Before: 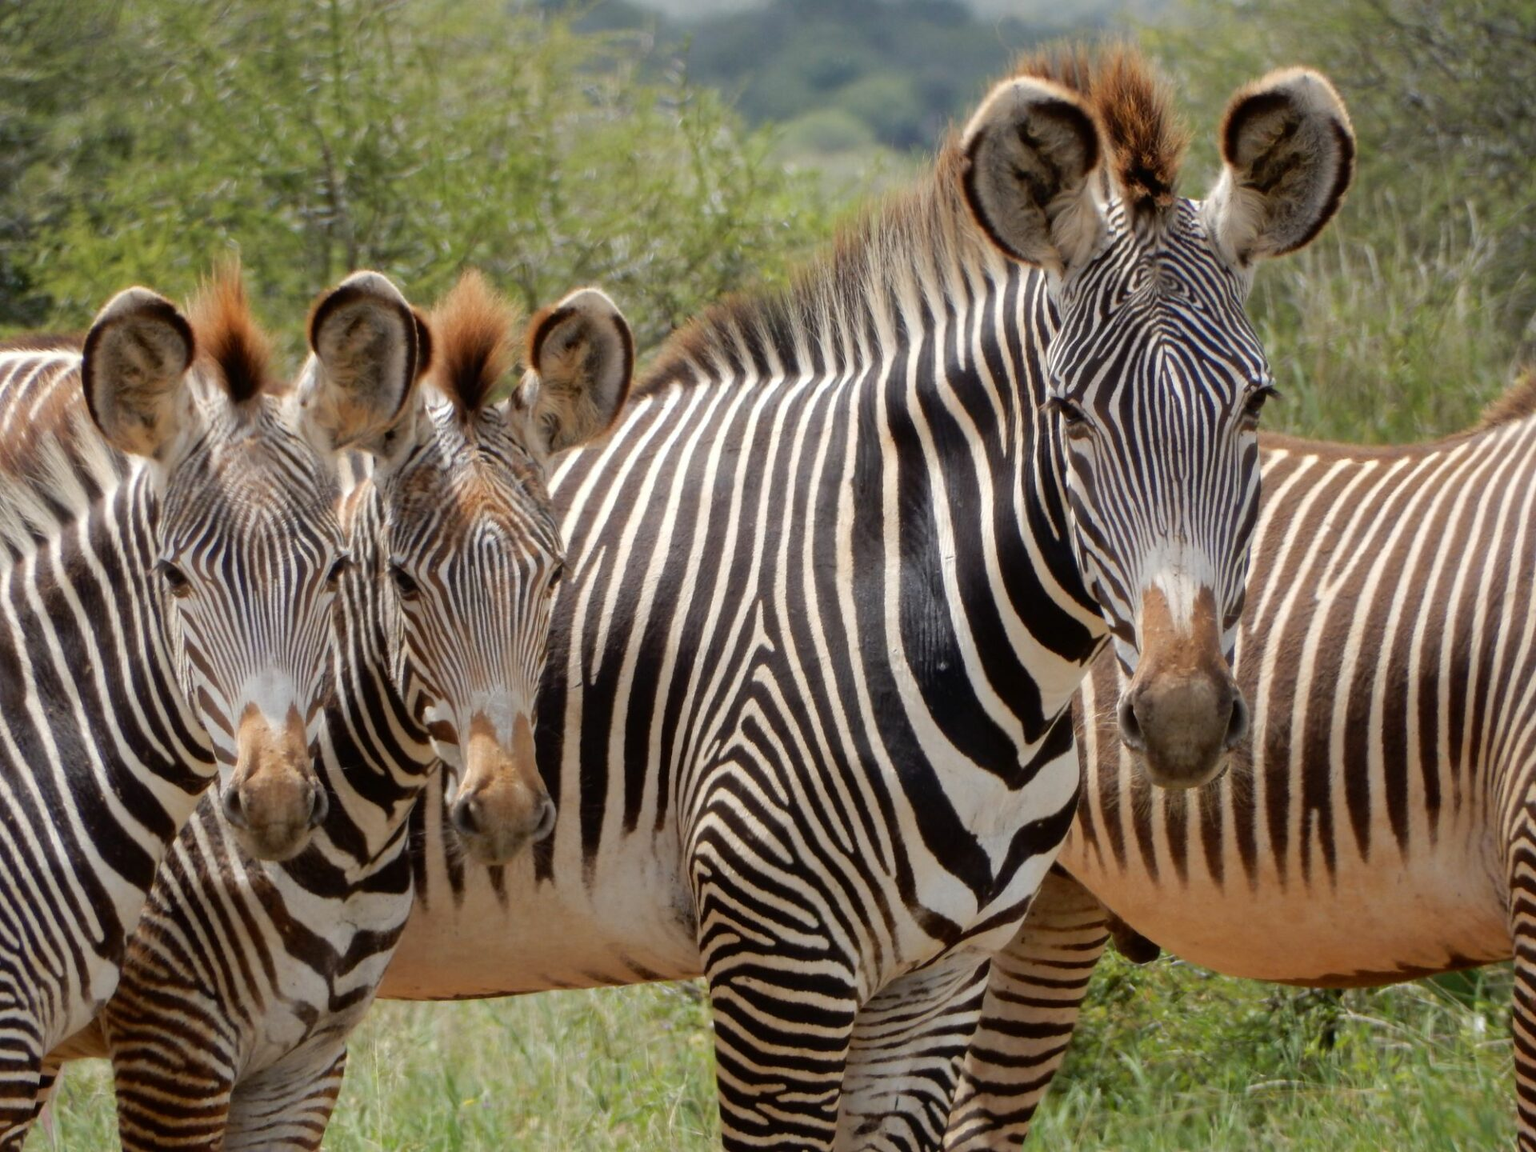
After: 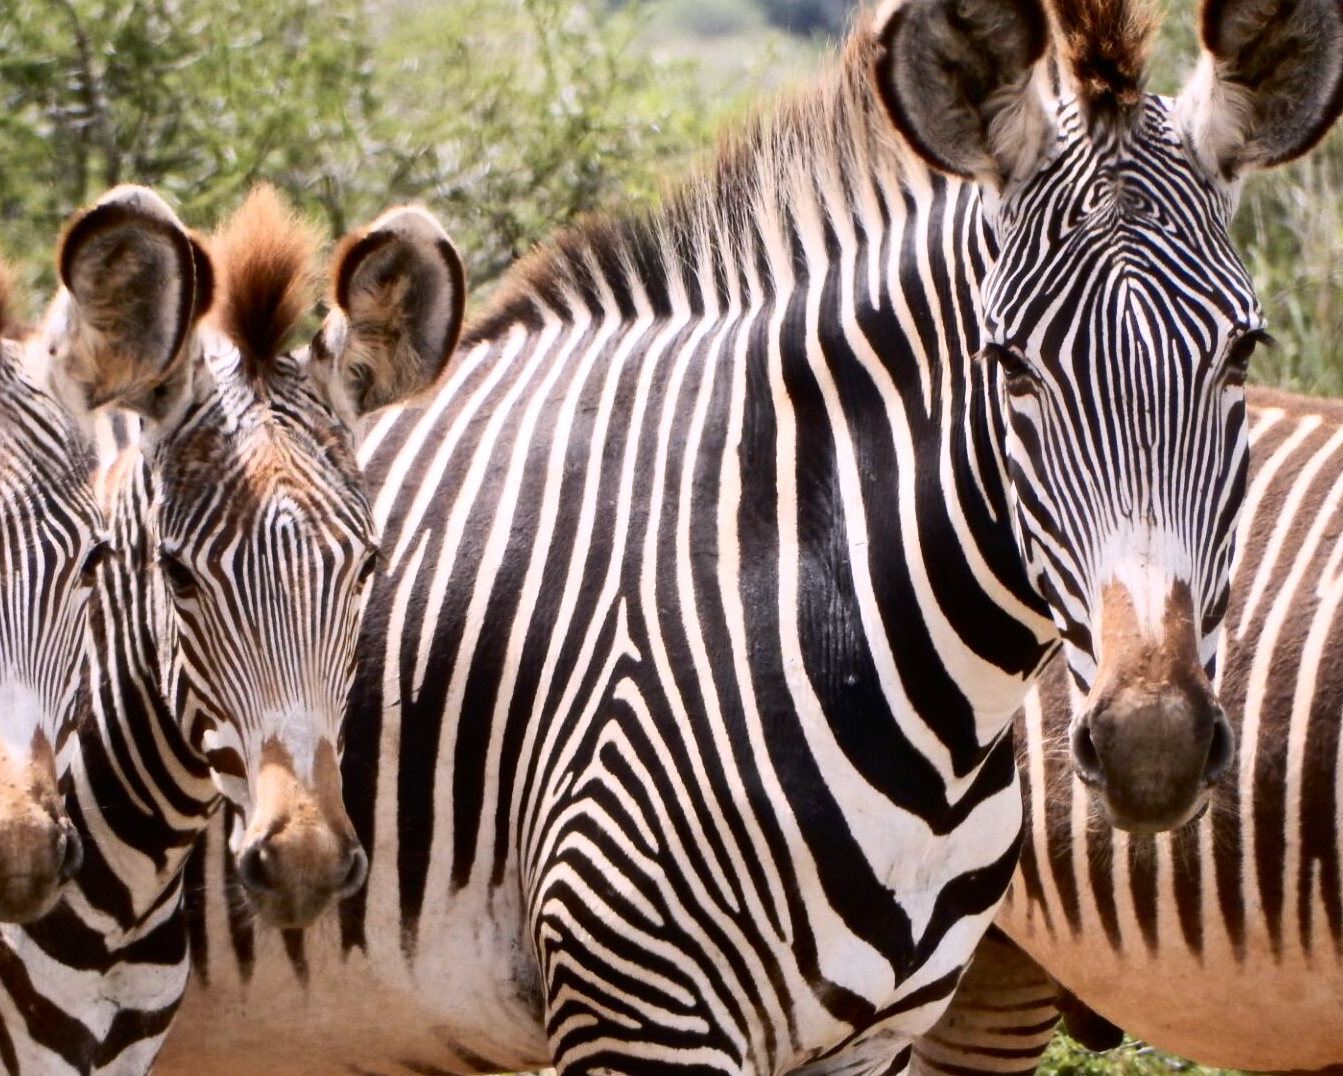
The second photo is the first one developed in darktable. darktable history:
white balance: red 1.05, blue 1.072
contrast brightness saturation: contrast 0.39, brightness 0.1
crop and rotate: left 17.046%, top 10.659%, right 12.989%, bottom 14.553%
